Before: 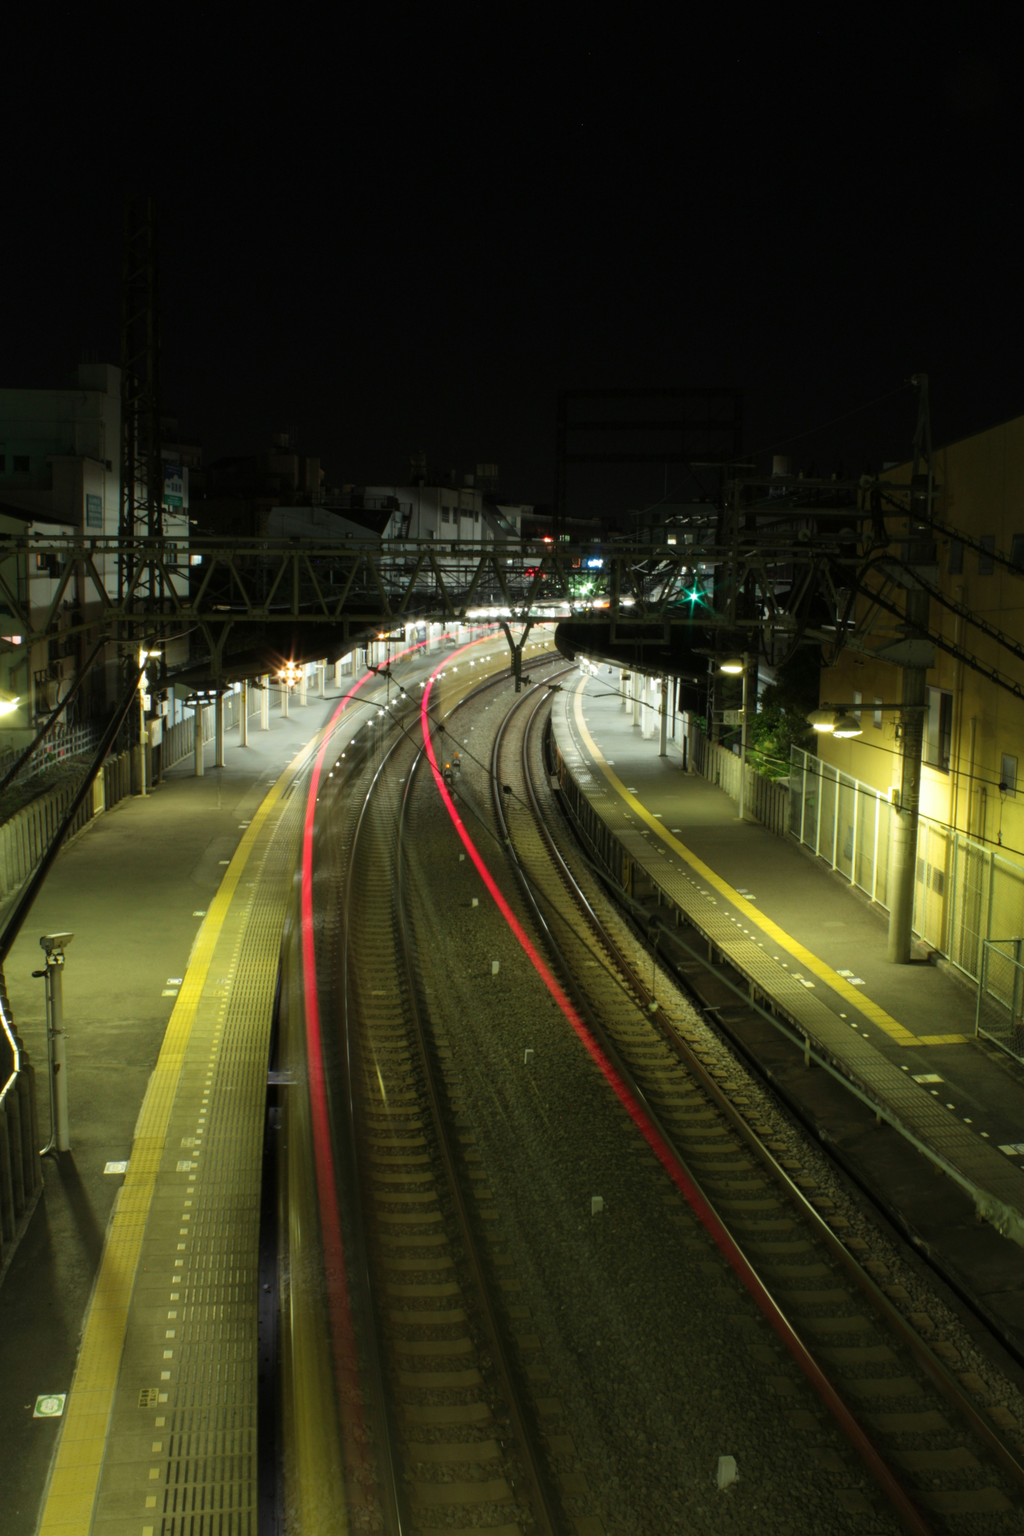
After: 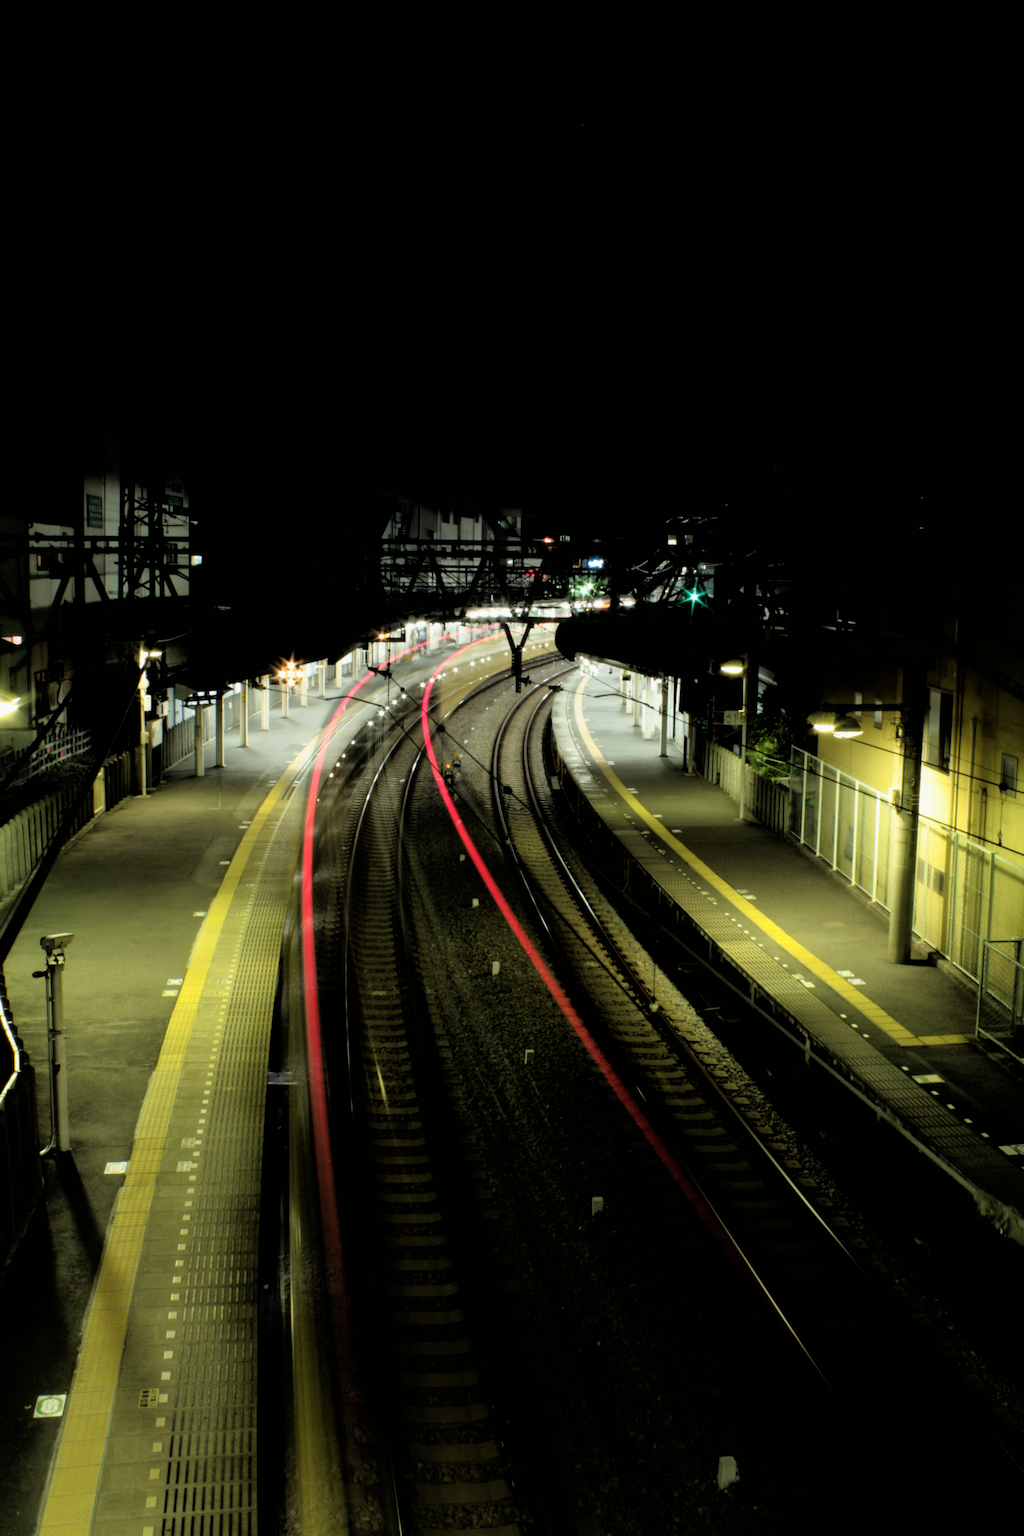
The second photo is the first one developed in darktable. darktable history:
filmic rgb: black relative exposure -3.68 EV, white relative exposure 2.78 EV, dynamic range scaling -4.68%, hardness 3.03
